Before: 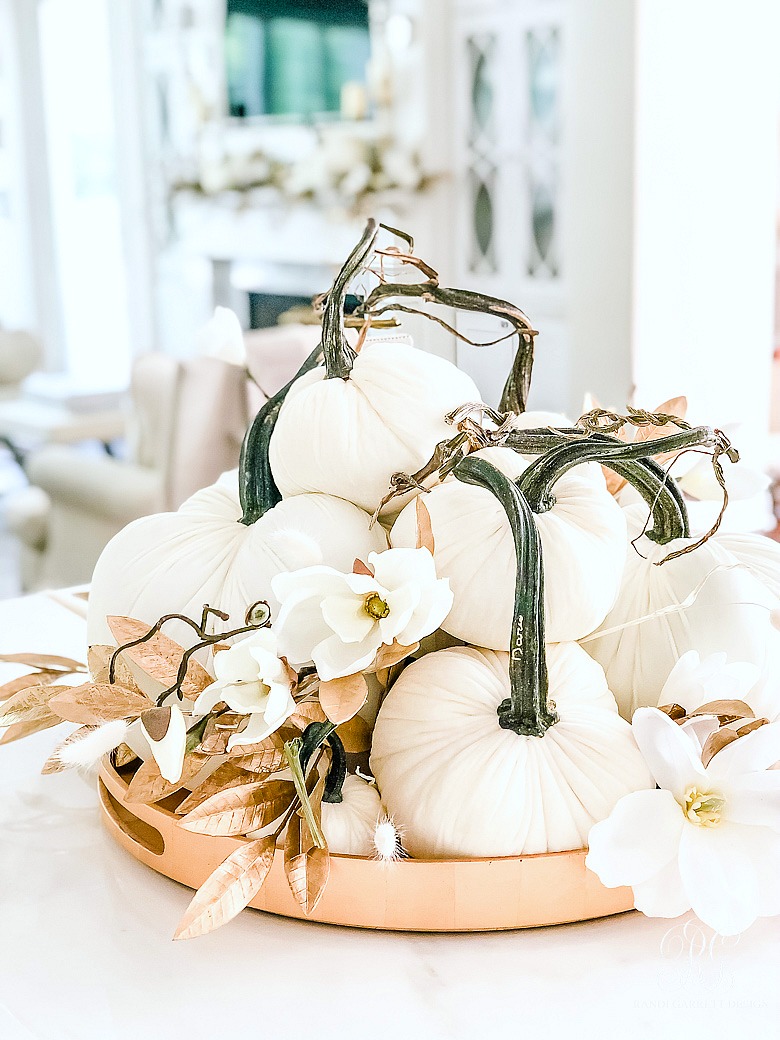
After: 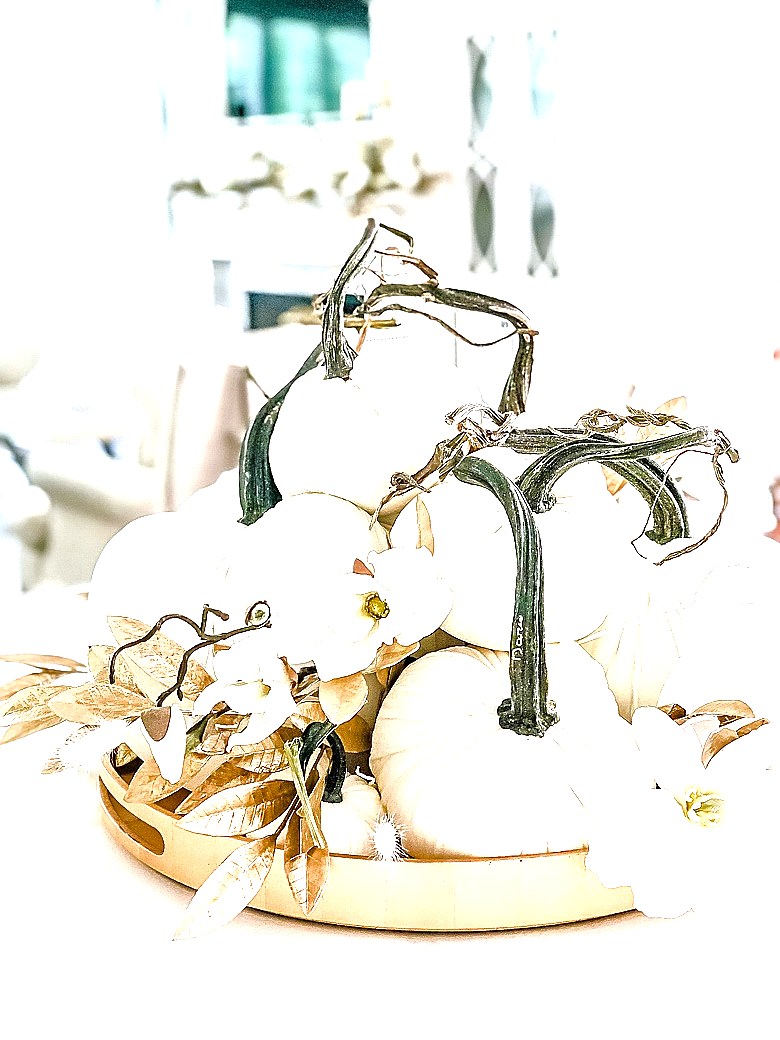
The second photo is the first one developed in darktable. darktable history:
sharpen: on, module defaults
exposure: black level correction 0, exposure 0.692 EV, compensate exposure bias true, compensate highlight preservation false
local contrast: mode bilateral grid, contrast 21, coarseness 51, detail 179%, midtone range 0.2
